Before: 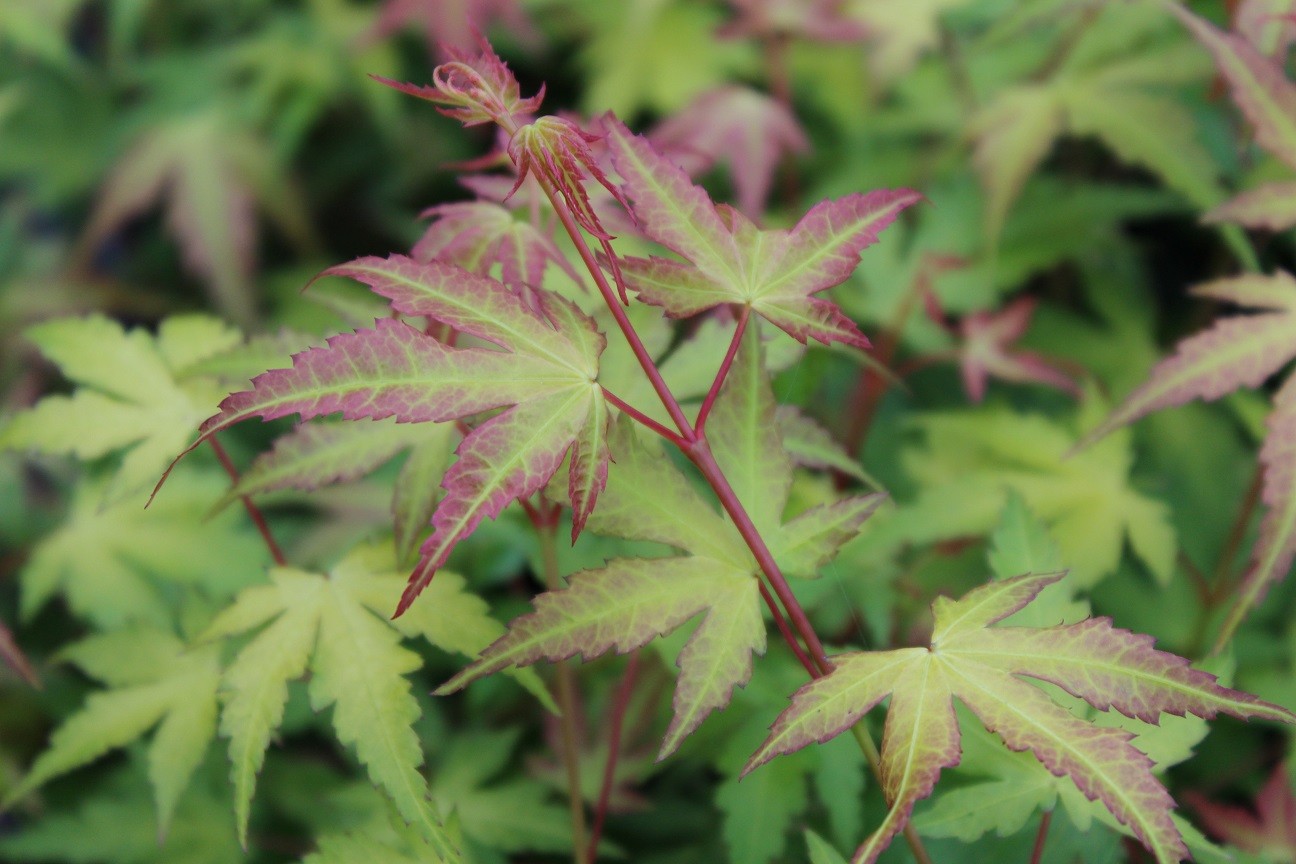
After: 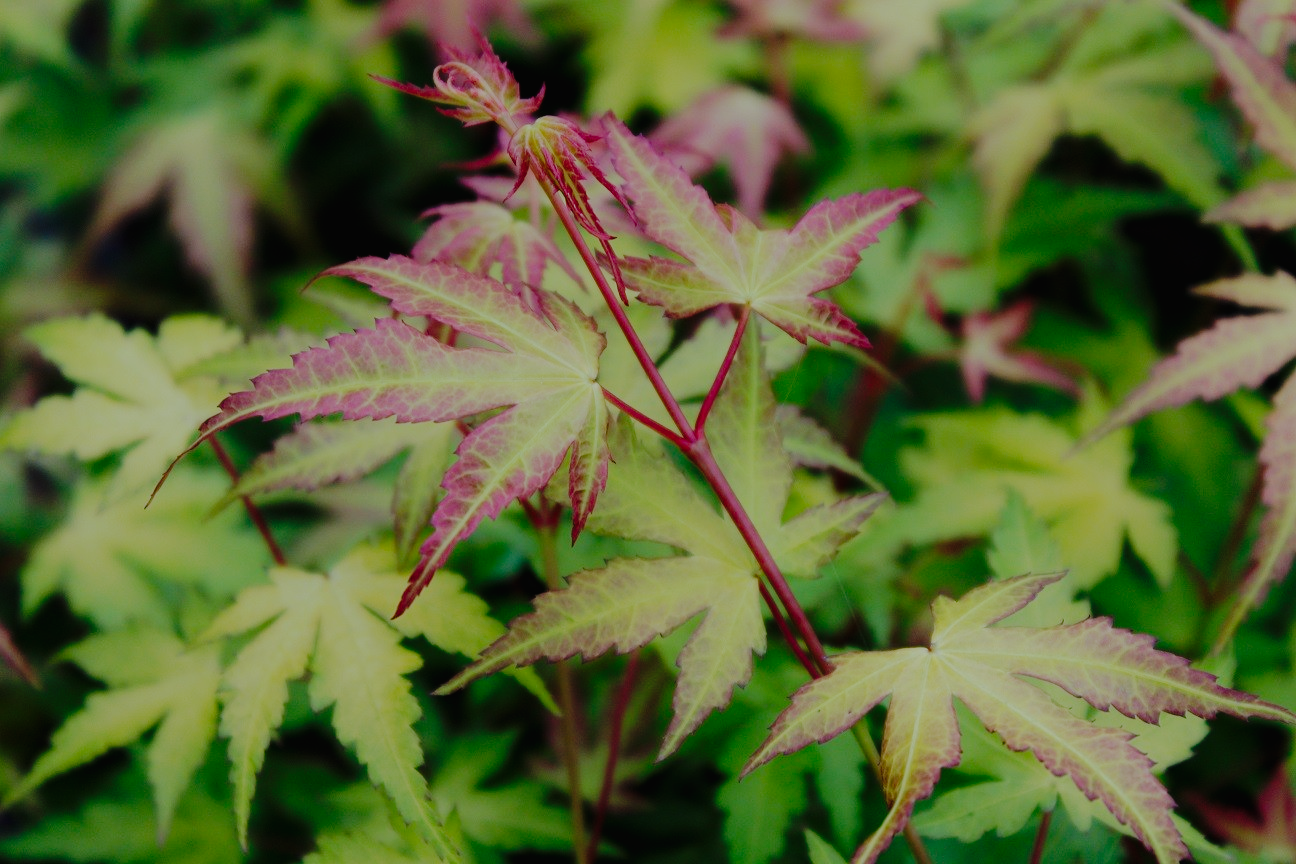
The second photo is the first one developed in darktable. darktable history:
exposure: exposure -1 EV, compensate highlight preservation false
tone curve: curves: ch0 [(0, 0) (0.003, 0.013) (0.011, 0.012) (0.025, 0.011) (0.044, 0.016) (0.069, 0.029) (0.1, 0.045) (0.136, 0.074) (0.177, 0.123) (0.224, 0.207) (0.277, 0.313) (0.335, 0.414) (0.399, 0.509) (0.468, 0.599) (0.543, 0.663) (0.623, 0.728) (0.709, 0.79) (0.801, 0.854) (0.898, 0.925) (1, 1)], preserve colors none
